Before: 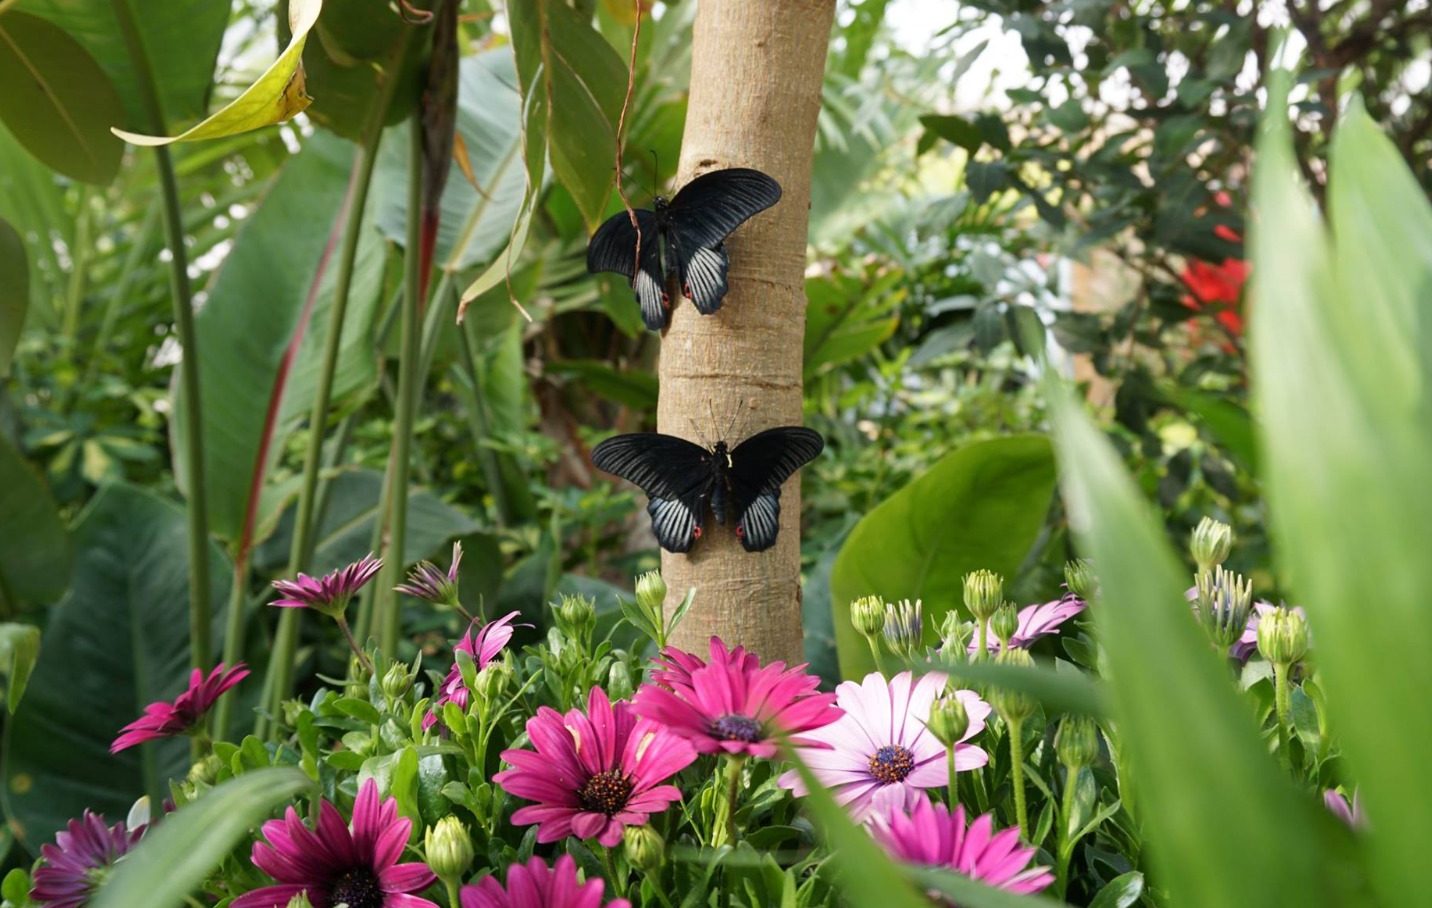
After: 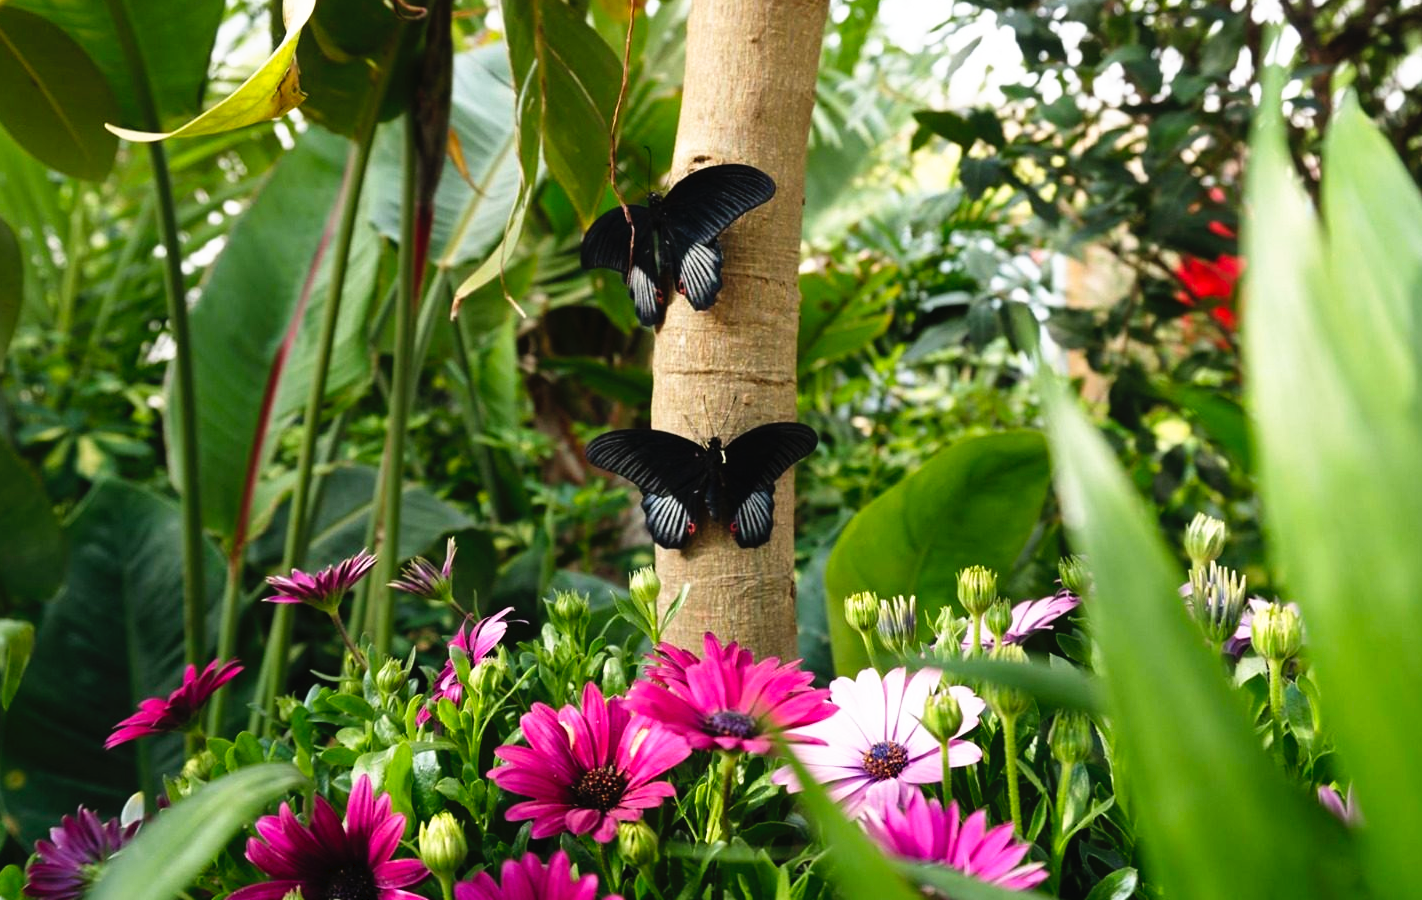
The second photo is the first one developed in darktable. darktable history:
tone curve: curves: ch0 [(0, 0) (0.003, 0.023) (0.011, 0.024) (0.025, 0.028) (0.044, 0.035) (0.069, 0.043) (0.1, 0.052) (0.136, 0.063) (0.177, 0.094) (0.224, 0.145) (0.277, 0.209) (0.335, 0.281) (0.399, 0.364) (0.468, 0.453) (0.543, 0.553) (0.623, 0.66) (0.709, 0.767) (0.801, 0.88) (0.898, 0.968) (1, 1)], preserve colors none
crop: left 0.434%, top 0.485%, right 0.244%, bottom 0.386%
